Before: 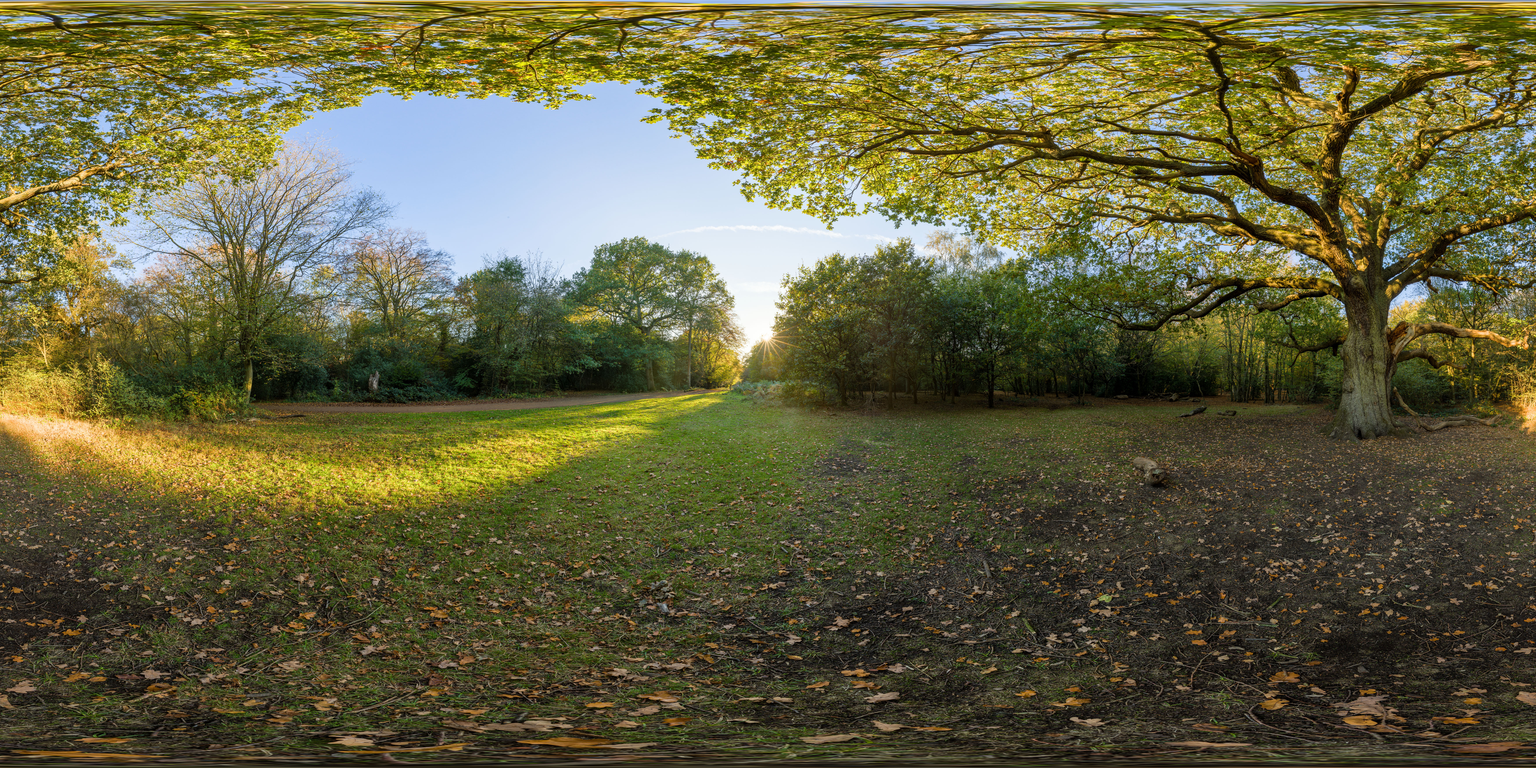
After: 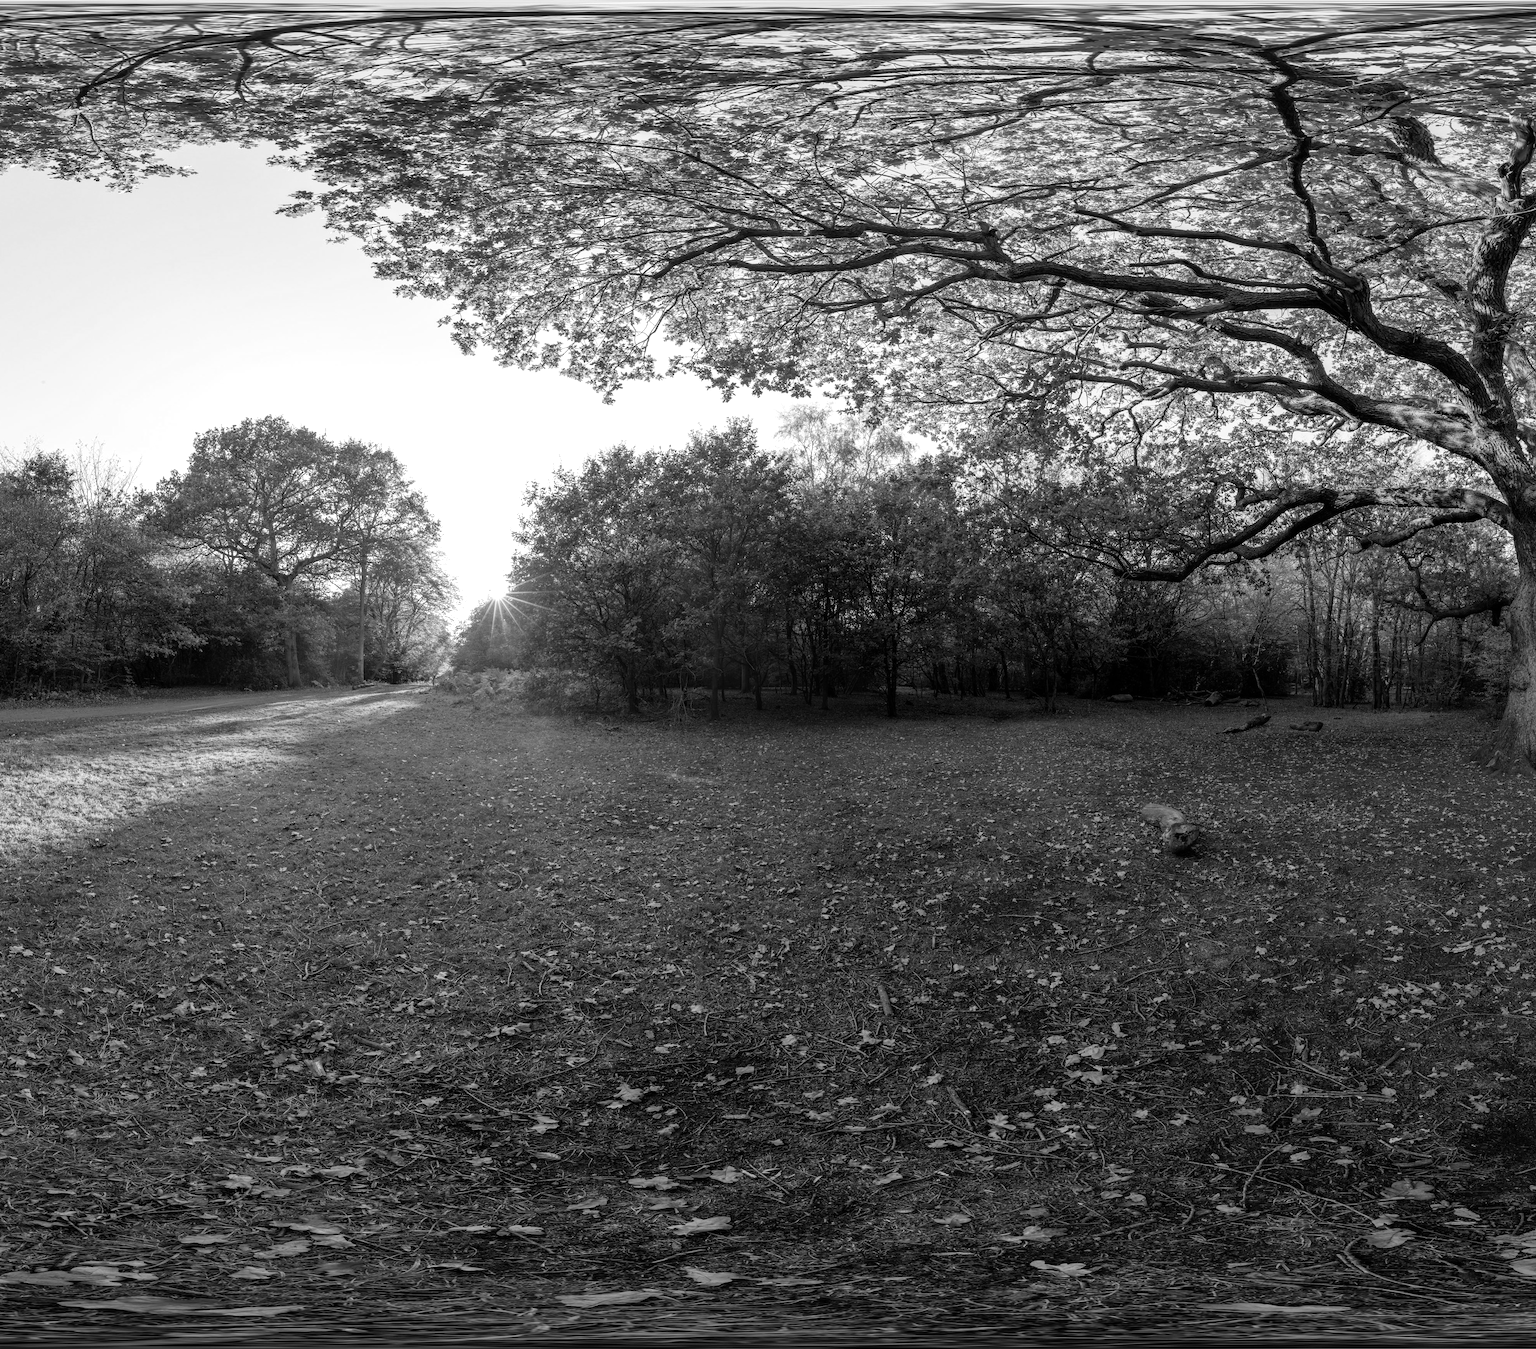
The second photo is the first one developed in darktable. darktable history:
tone equalizer: -8 EV -0.422 EV, -7 EV -0.408 EV, -6 EV -0.344 EV, -5 EV -0.238 EV, -3 EV 0.247 EV, -2 EV 0.313 EV, -1 EV 0.382 EV, +0 EV 0.424 EV
crop: left 31.5%, top 0.024%, right 11.595%
color calibration: output gray [0.21, 0.42, 0.37, 0], illuminant same as pipeline (D50), adaptation XYZ, x 0.346, y 0.357, temperature 5023.03 K
